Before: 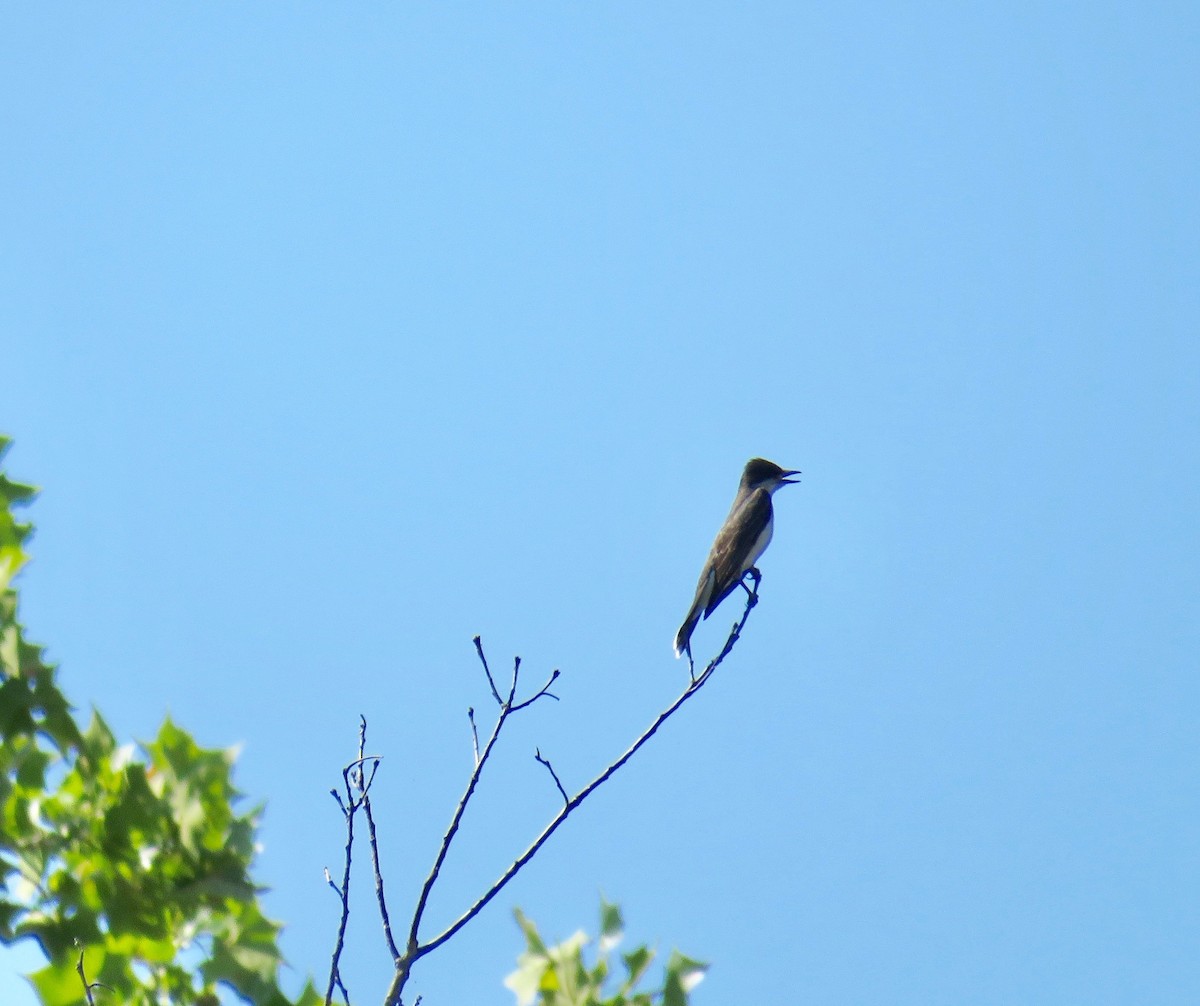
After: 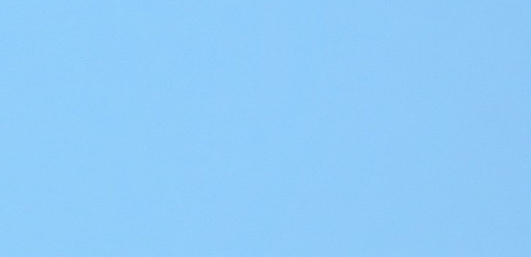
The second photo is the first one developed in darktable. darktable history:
crop: left 28.861%, top 16.802%, right 26.843%, bottom 57.607%
